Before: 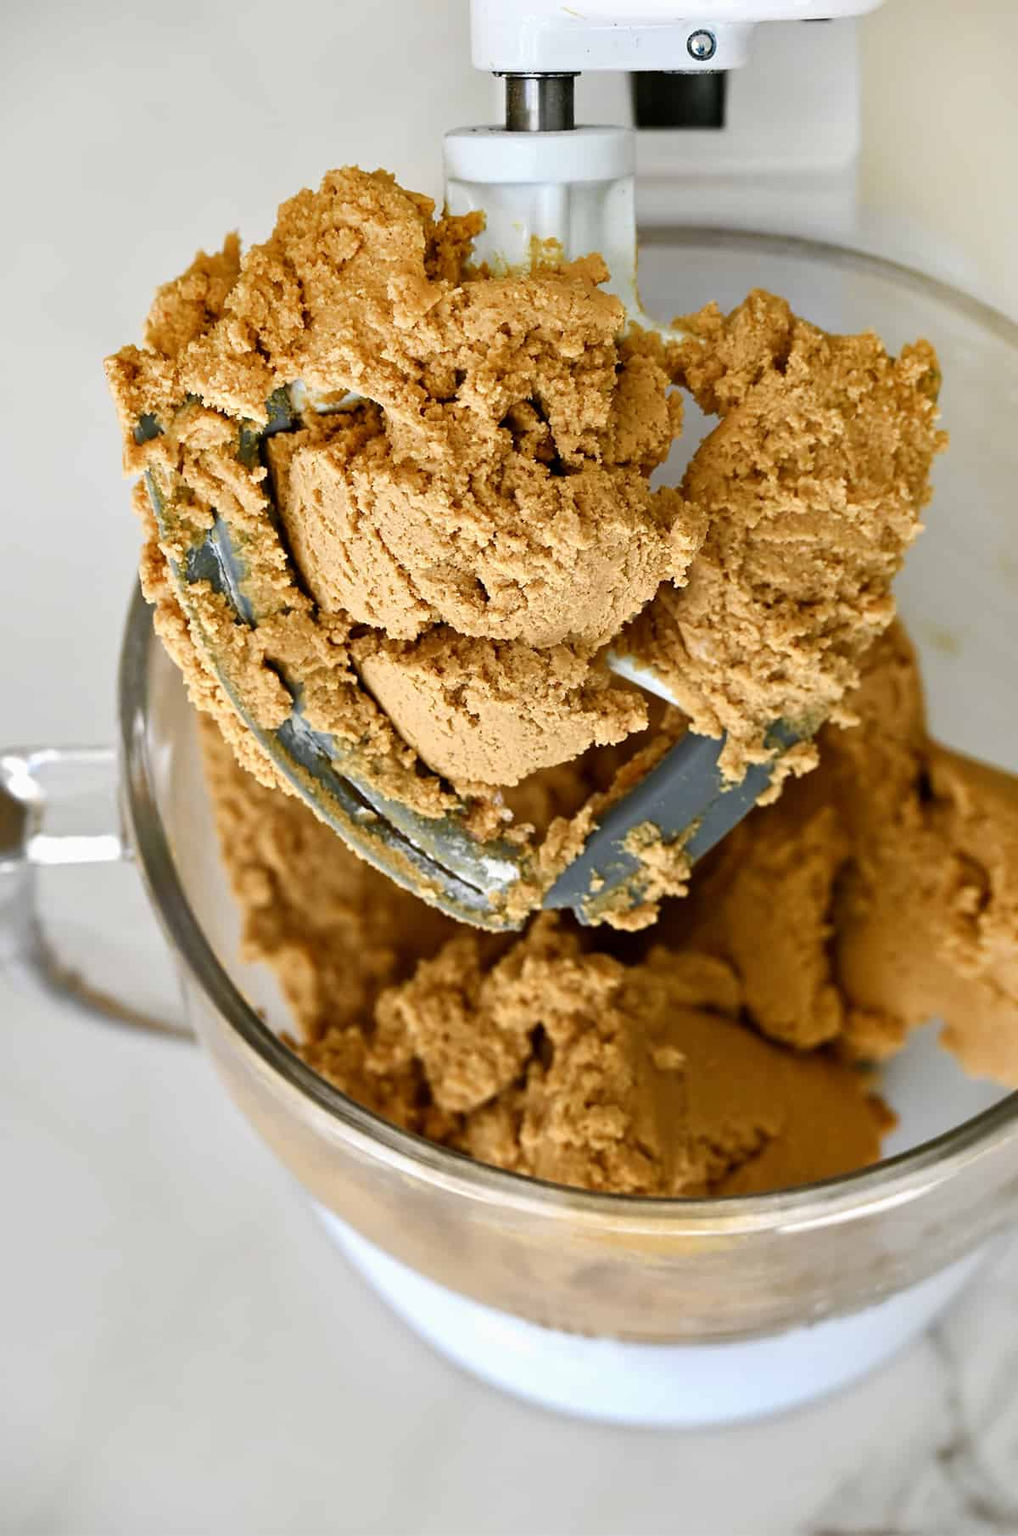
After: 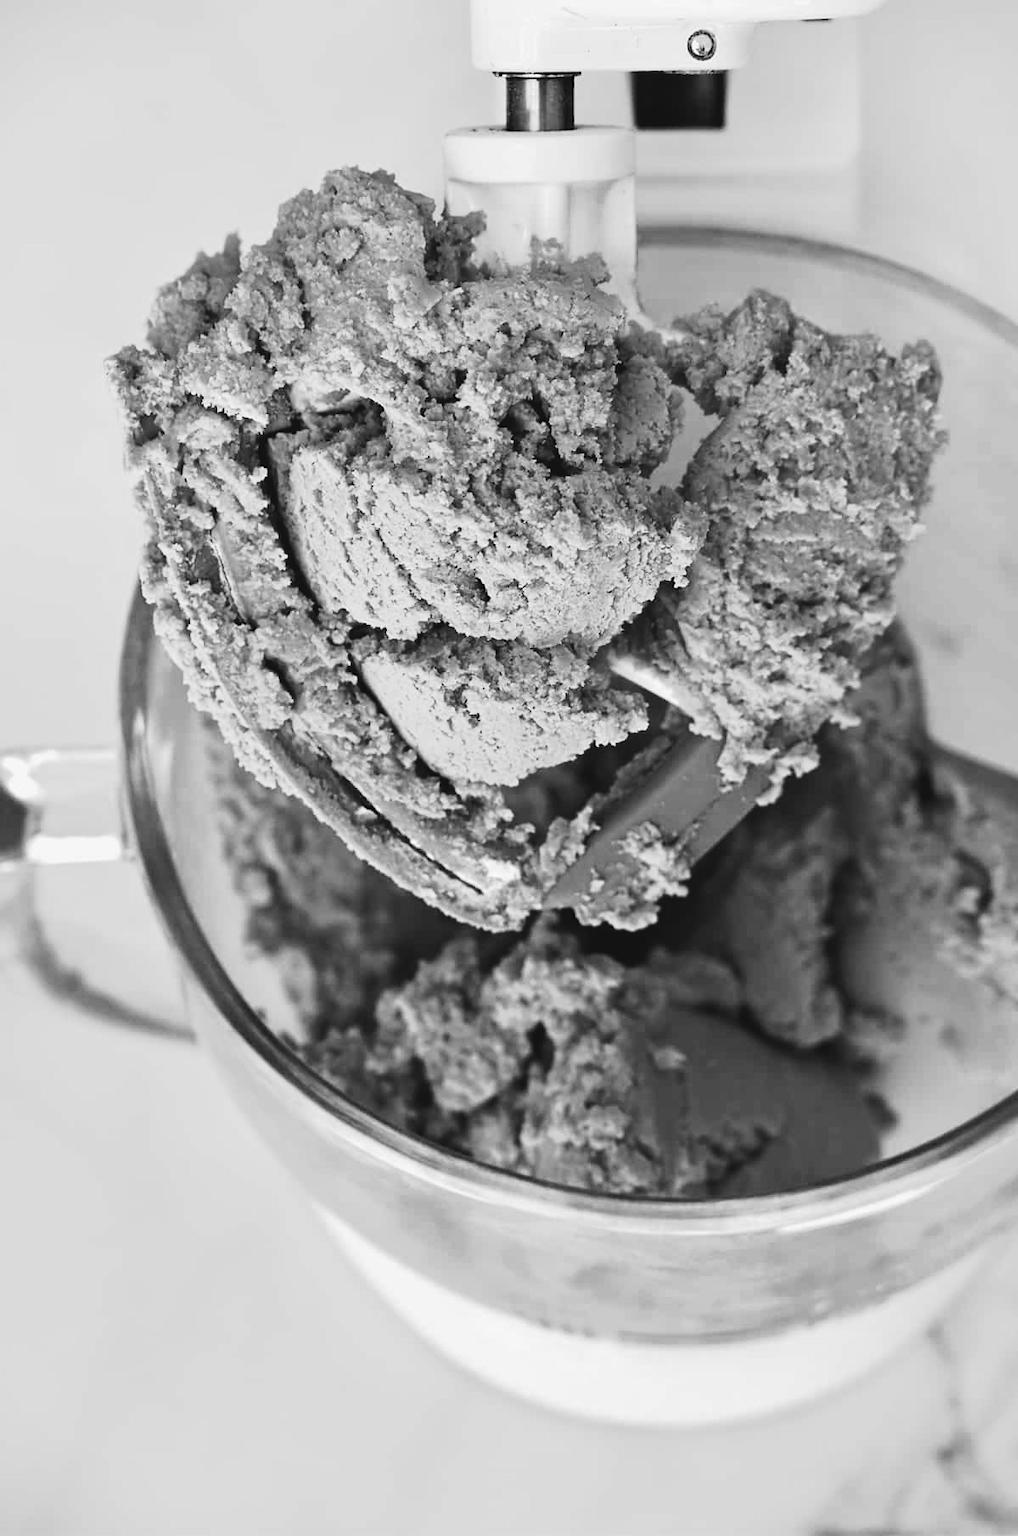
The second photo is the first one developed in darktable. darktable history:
tone curve: curves: ch0 [(0, 0) (0.003, 0.059) (0.011, 0.059) (0.025, 0.057) (0.044, 0.055) (0.069, 0.057) (0.1, 0.083) (0.136, 0.128) (0.177, 0.185) (0.224, 0.242) (0.277, 0.308) (0.335, 0.383) (0.399, 0.468) (0.468, 0.547) (0.543, 0.632) (0.623, 0.71) (0.709, 0.801) (0.801, 0.859) (0.898, 0.922) (1, 1)], preserve colors none
color look up table: target L [88.82, 89.88, 88.82, 70.73, 67.49, 48.84, 63.6, 40.45, 43.46, 18.94, 23.22, 200.55, 80.24, 70.35, 57.48, 60.17, 65.49, 54.37, 41.14, 34.03, 31.74, 27.98, 19.87, 9.594, 88.47, 90.94, 77.34, 64.99, 71.1, 78.07, 88.82, 88.82, 85.63, 47.64, 50.17, 60.56, 32.32, 17.06, 25.32, 8.248, 95.84, 95.14, 90.94, 88.12, 68.87, 57.87, 38.24, 39.9, 15.79], target a [-0.001, 0, -0.001, 0, 0.001, 0, 0, 0.001, 0.001, 0, 0, 0, -0.003, 0, 0, -0.001, 0.001, 0, 0, 0, 0.001, 0 ×4, -0.001, -0.002, 0.001, 0, -0.002, -0.001, -0.001, 0, 0, 0.001, 0, 0.001, 0, 0, 0, -0.001, -0.002, -0.001, -0.001, 0, 0, 0, 0.001, 0], target b [0.001, 0, 0.001, 0.002, -0.005, -0.003, 0.002, -0.003, -0.003, 0, -0.003, 0, 0.023, 0.002, 0.002, 0.02, -0.004, 0.002, 0.002, -0.003, -0.003, 0.001, -0.002, -0.002, 0, 0.001, 0.023, -0.004, 0.002, 0.023, 0.001, 0.001, 0.001, 0.002, -0.003, 0.002, -0.003, 0, -0.002, 0.004, 0.001, 0.023, 0.001, 0.022, 0.002, 0.002, 0.001, -0.003, -0.002], num patches 49
